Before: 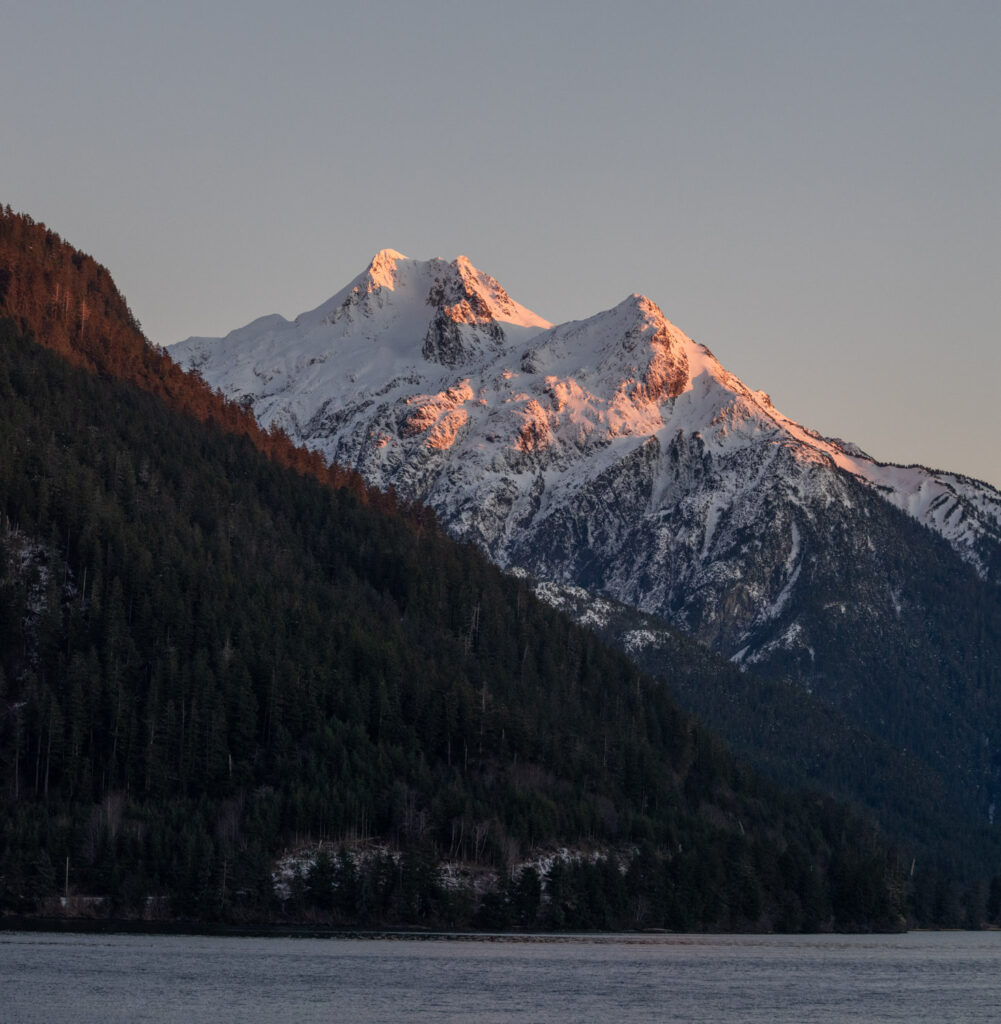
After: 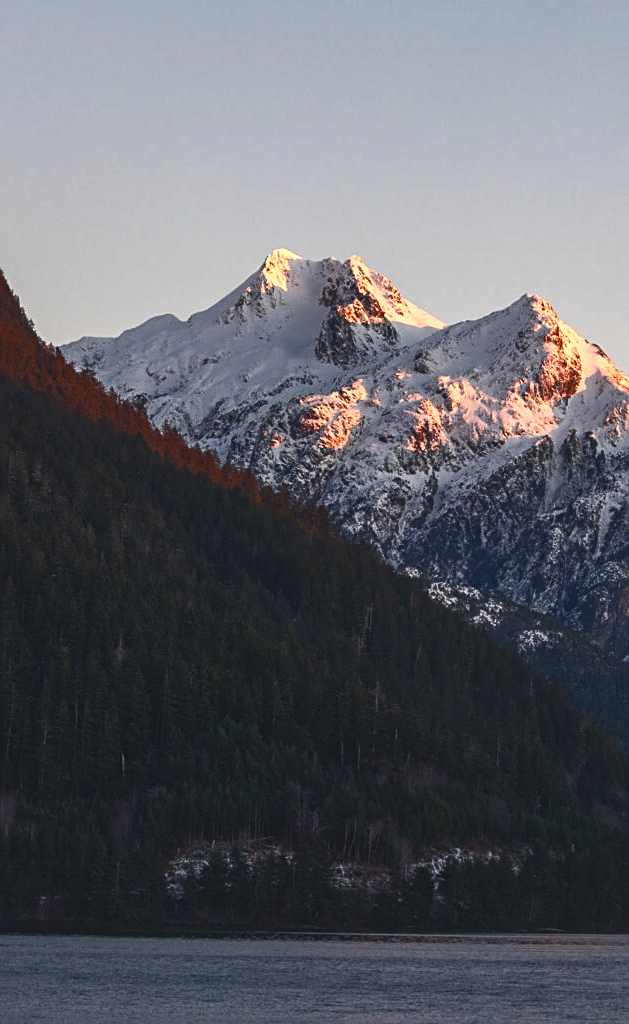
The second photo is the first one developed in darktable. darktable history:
crop: left 10.766%, right 26.385%
sharpen: on, module defaults
color balance rgb: global offset › luminance 1.976%, perceptual saturation grading › global saturation 39.446%, perceptual saturation grading › highlights -25.482%, perceptual saturation grading › mid-tones 34.668%, perceptual saturation grading › shadows 34.494%, perceptual brilliance grading › highlights 4.019%, perceptual brilliance grading › mid-tones -17.985%, perceptual brilliance grading › shadows -41.171%
exposure: black level correction 0, exposure 0.904 EV, compensate highlight preservation false
tone equalizer: -8 EV 0.266 EV, -7 EV 0.384 EV, -6 EV 0.454 EV, -5 EV 0.262 EV, -3 EV -0.253 EV, -2 EV -0.424 EV, -1 EV -0.399 EV, +0 EV -0.221 EV
